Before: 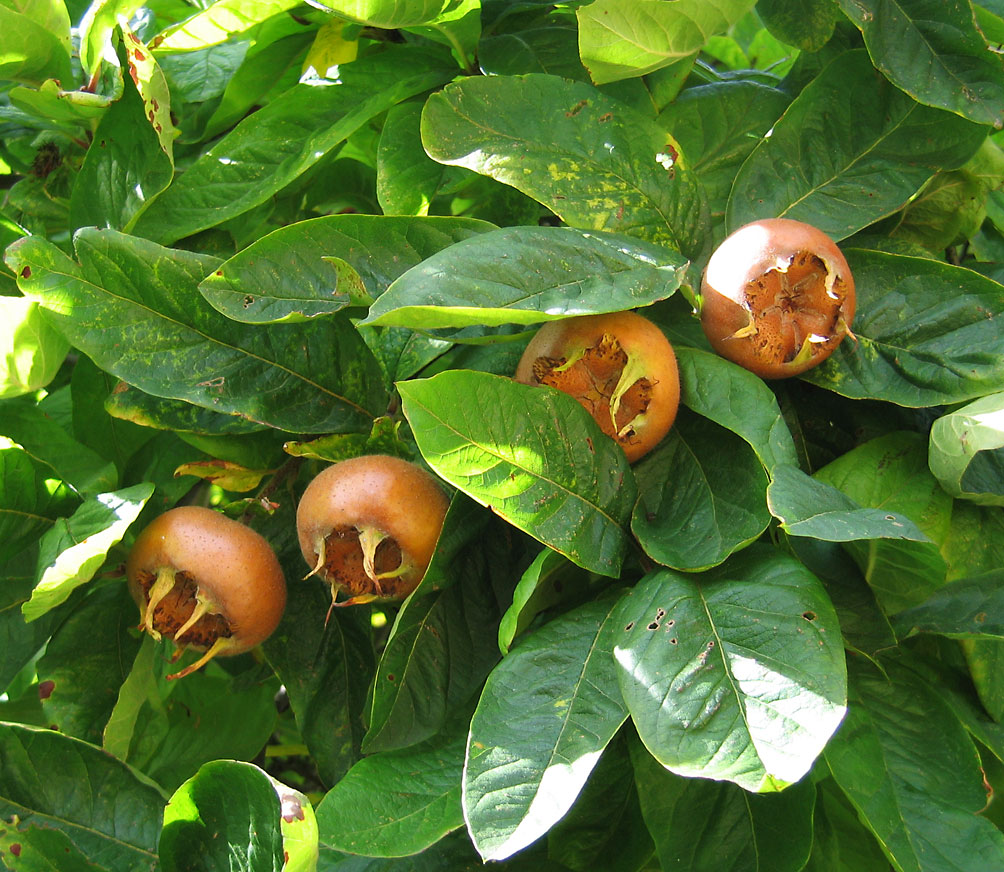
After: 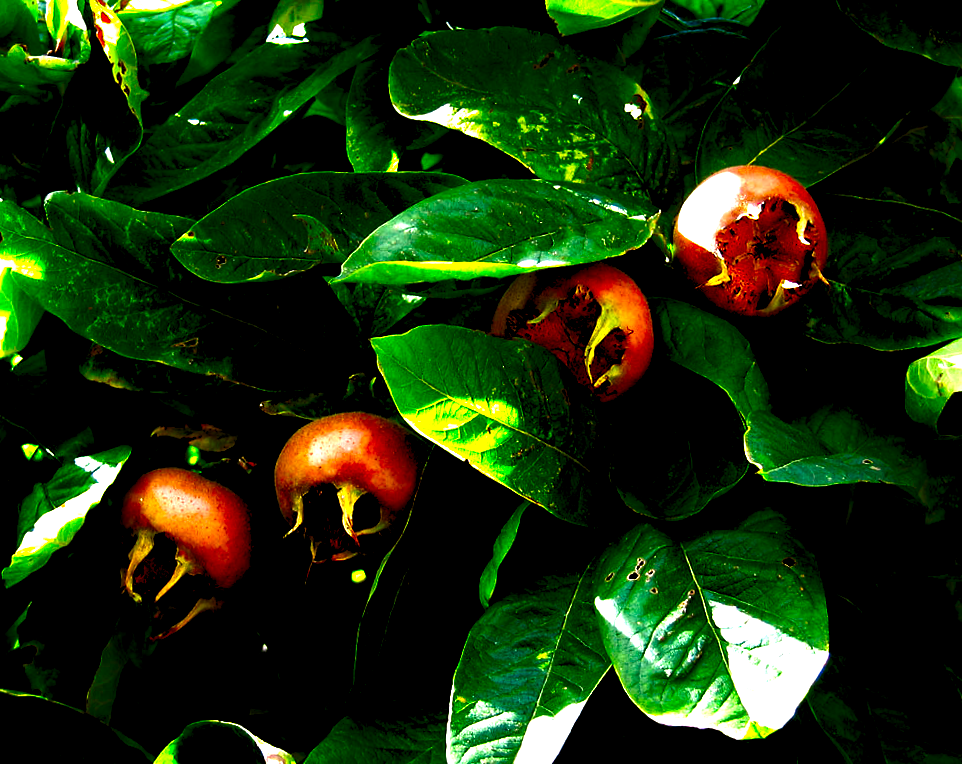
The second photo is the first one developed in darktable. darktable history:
tone equalizer: -8 EV 0.001 EV, -7 EV -0.002 EV, -6 EV 0.002 EV, -5 EV -0.03 EV, -4 EV -0.116 EV, -3 EV -0.169 EV, -2 EV 0.24 EV, -1 EV 0.702 EV, +0 EV 0.493 EV
crop: left 1.964%, top 3.251%, right 1.122%, bottom 4.933%
white balance: emerald 1
contrast brightness saturation: brightness -1, saturation 1
levels: levels [0.073, 0.497, 0.972]
rotate and perspective: rotation -1.42°, crop left 0.016, crop right 0.984, crop top 0.035, crop bottom 0.965
rgb curve: curves: ch0 [(0, 0) (0.093, 0.159) (0.241, 0.265) (0.414, 0.42) (1, 1)], compensate middle gray true, preserve colors basic power
